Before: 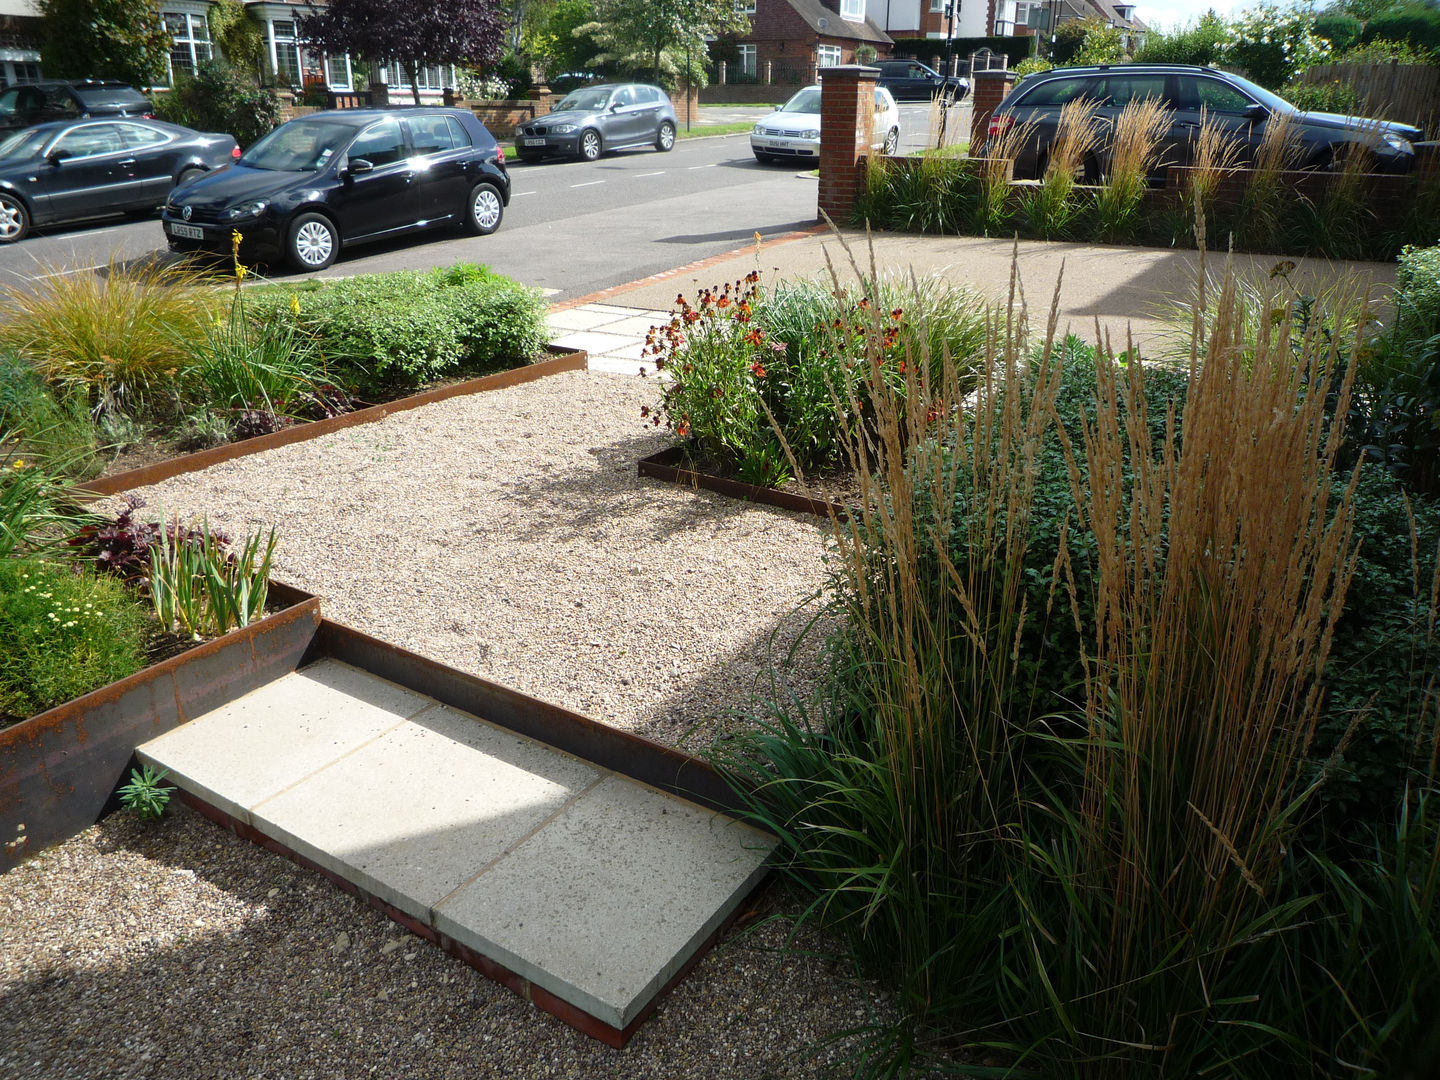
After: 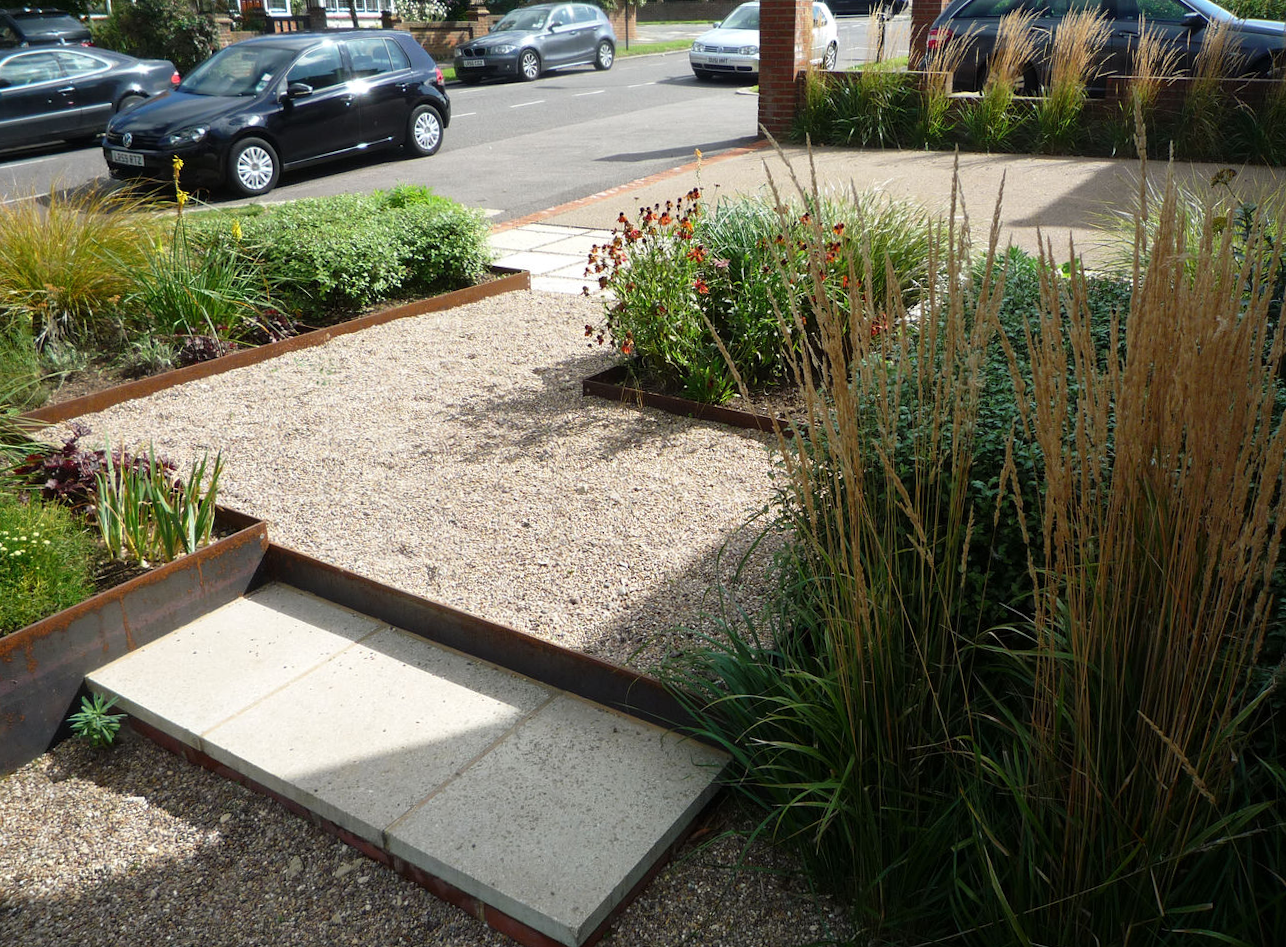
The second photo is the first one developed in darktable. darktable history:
tone equalizer: on, module defaults
crop: left 3.305%, top 6.436%, right 6.389%, bottom 3.258%
rotate and perspective: rotation -1°, crop left 0.011, crop right 0.989, crop top 0.025, crop bottom 0.975
